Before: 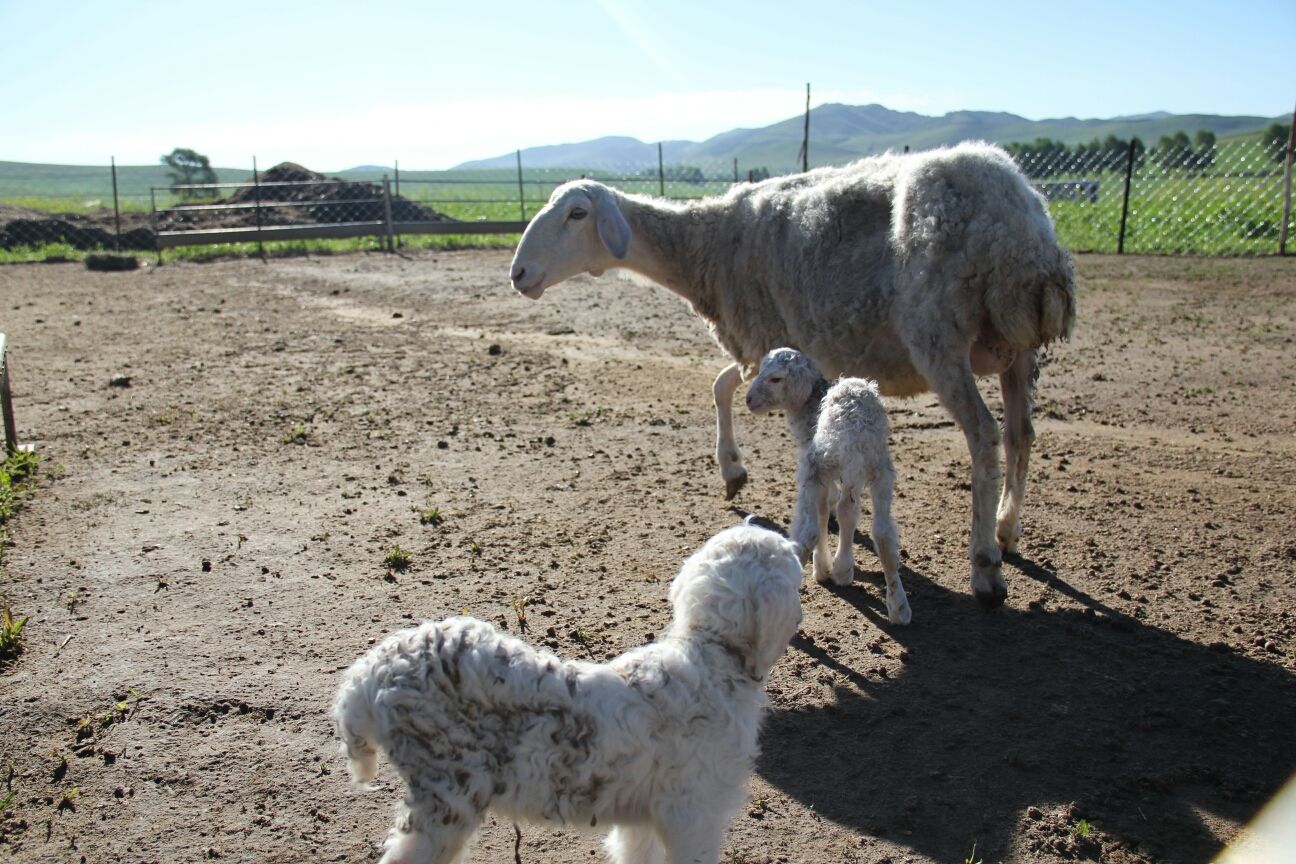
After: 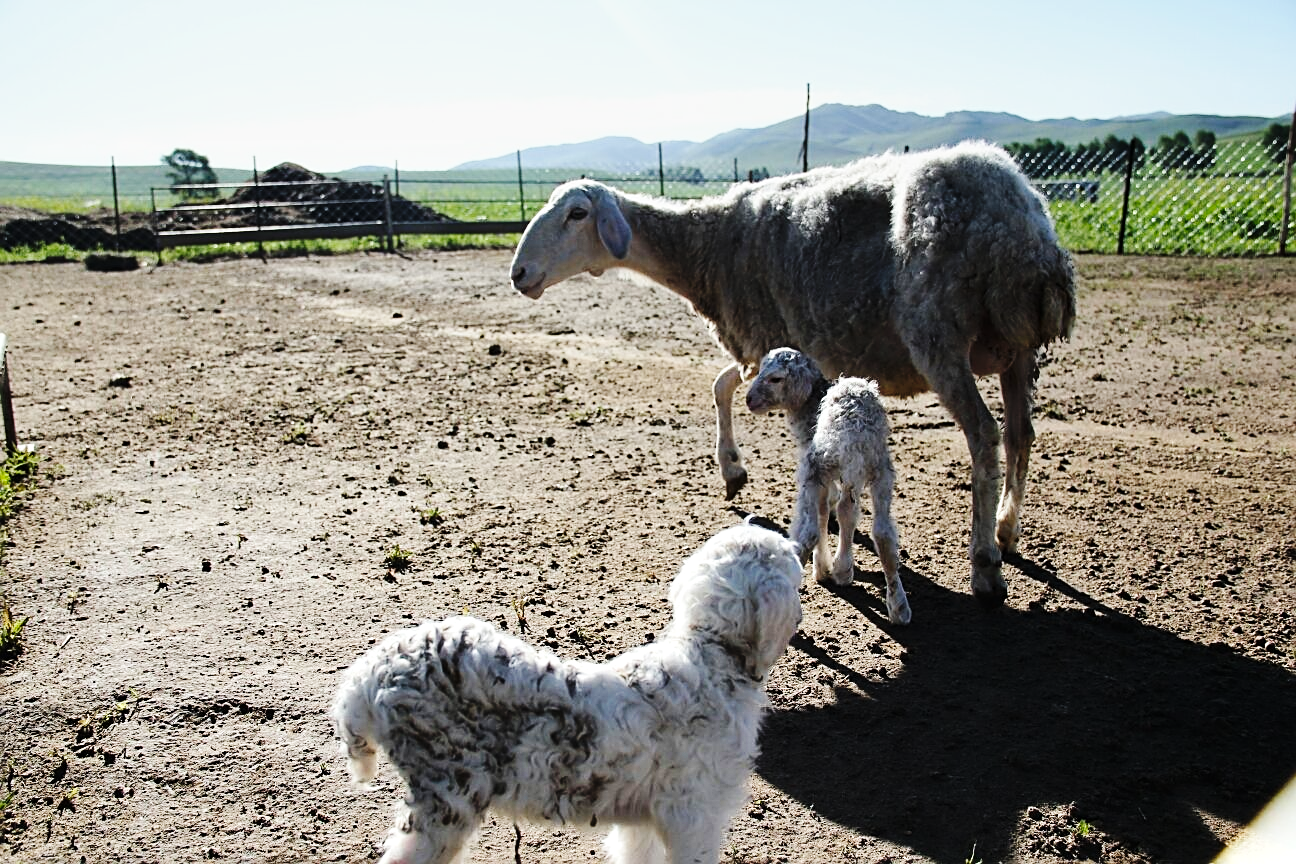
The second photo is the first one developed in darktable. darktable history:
exposure: compensate highlight preservation false
base curve: curves: ch0 [(0, 0) (0.036, 0.025) (0.121, 0.166) (0.206, 0.329) (0.605, 0.79) (1, 1)], preserve colors none
graduated density: rotation -0.352°, offset 57.64
levels: levels [0, 0.51, 1]
sharpen: on, module defaults
tone equalizer: -8 EV -0.417 EV, -7 EV -0.389 EV, -6 EV -0.333 EV, -5 EV -0.222 EV, -3 EV 0.222 EV, -2 EV 0.333 EV, -1 EV 0.389 EV, +0 EV 0.417 EV, edges refinement/feathering 500, mask exposure compensation -1.57 EV, preserve details no
